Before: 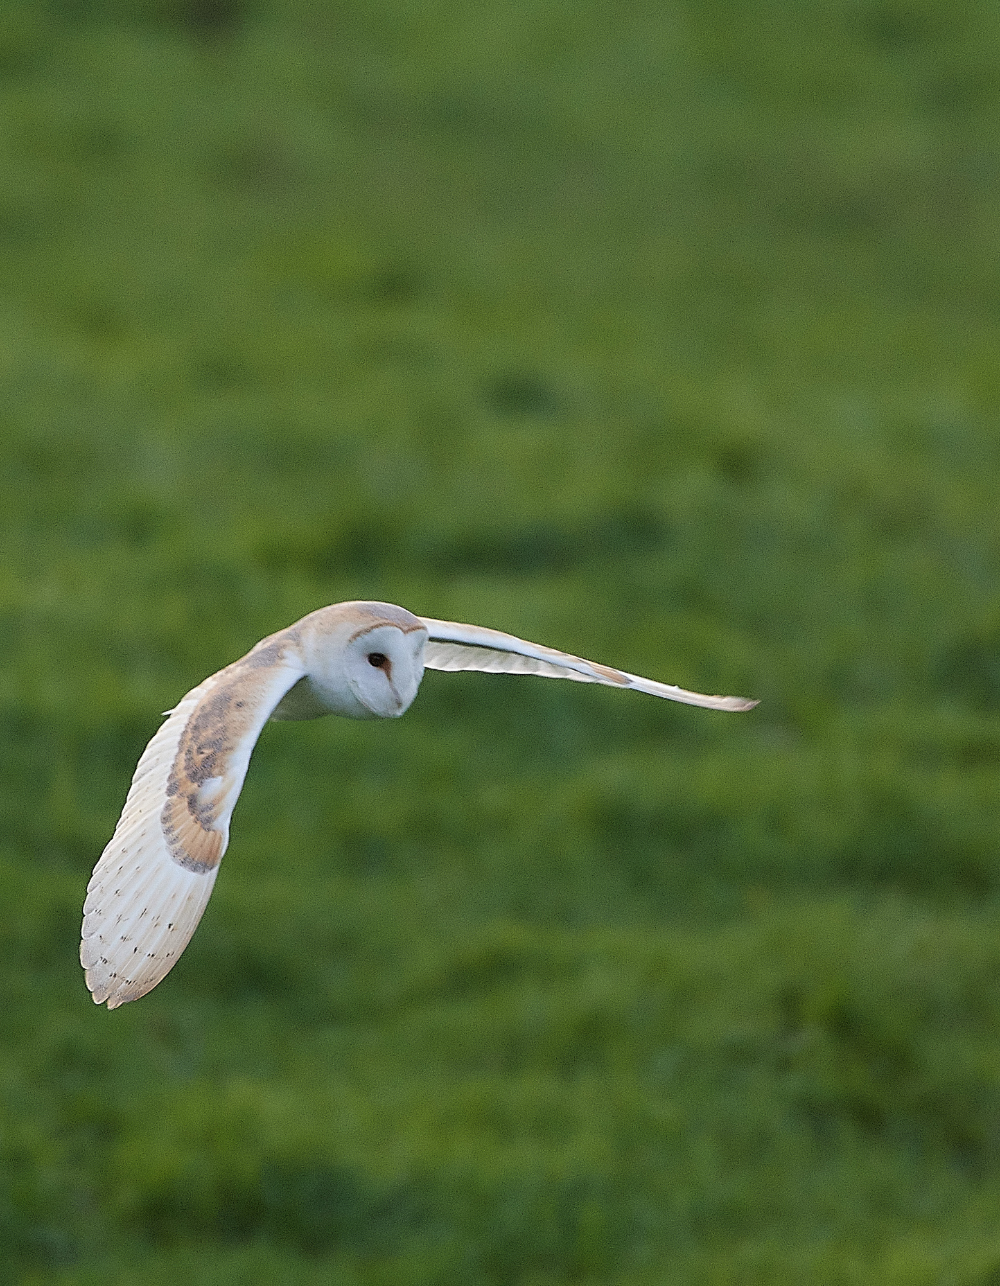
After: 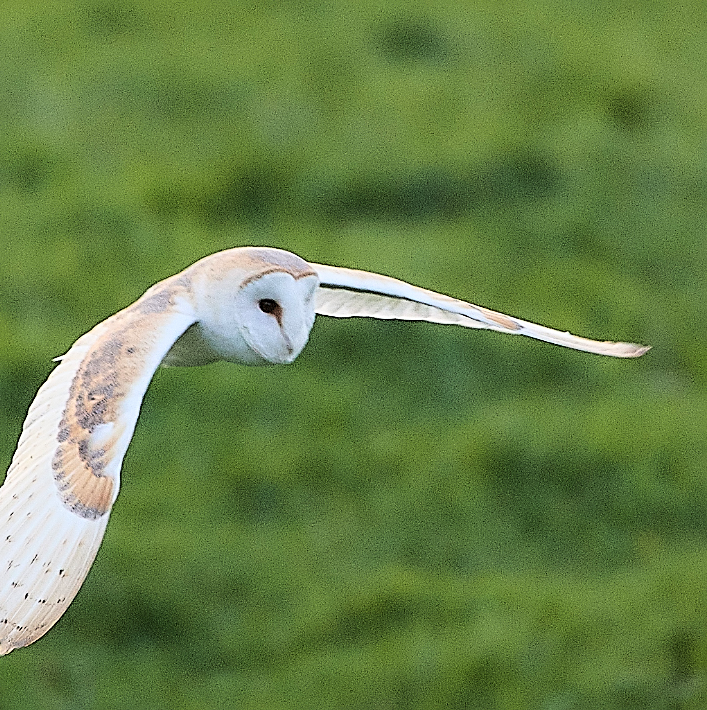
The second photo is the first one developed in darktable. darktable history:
sharpen: amount 0.596
crop: left 10.971%, top 27.547%, right 18.312%, bottom 17.197%
exposure: exposure -0.211 EV, compensate exposure bias true, compensate highlight preservation false
base curve: curves: ch0 [(0, 0) (0.028, 0.03) (0.121, 0.232) (0.46, 0.748) (0.859, 0.968) (1, 1)]
